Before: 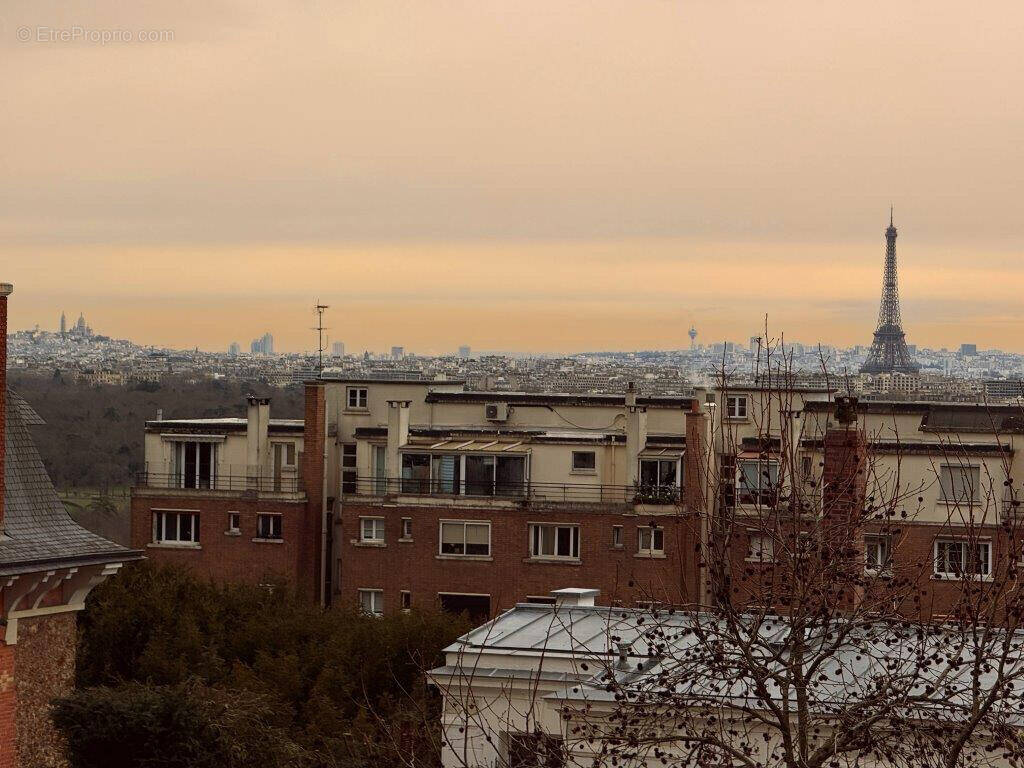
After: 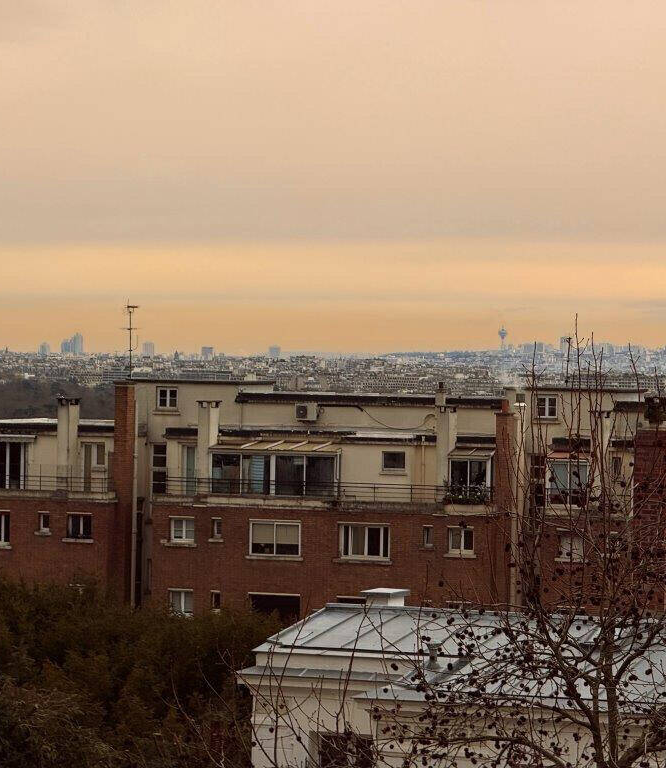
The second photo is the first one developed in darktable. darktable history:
crop and rotate: left 18.617%, right 16.247%
